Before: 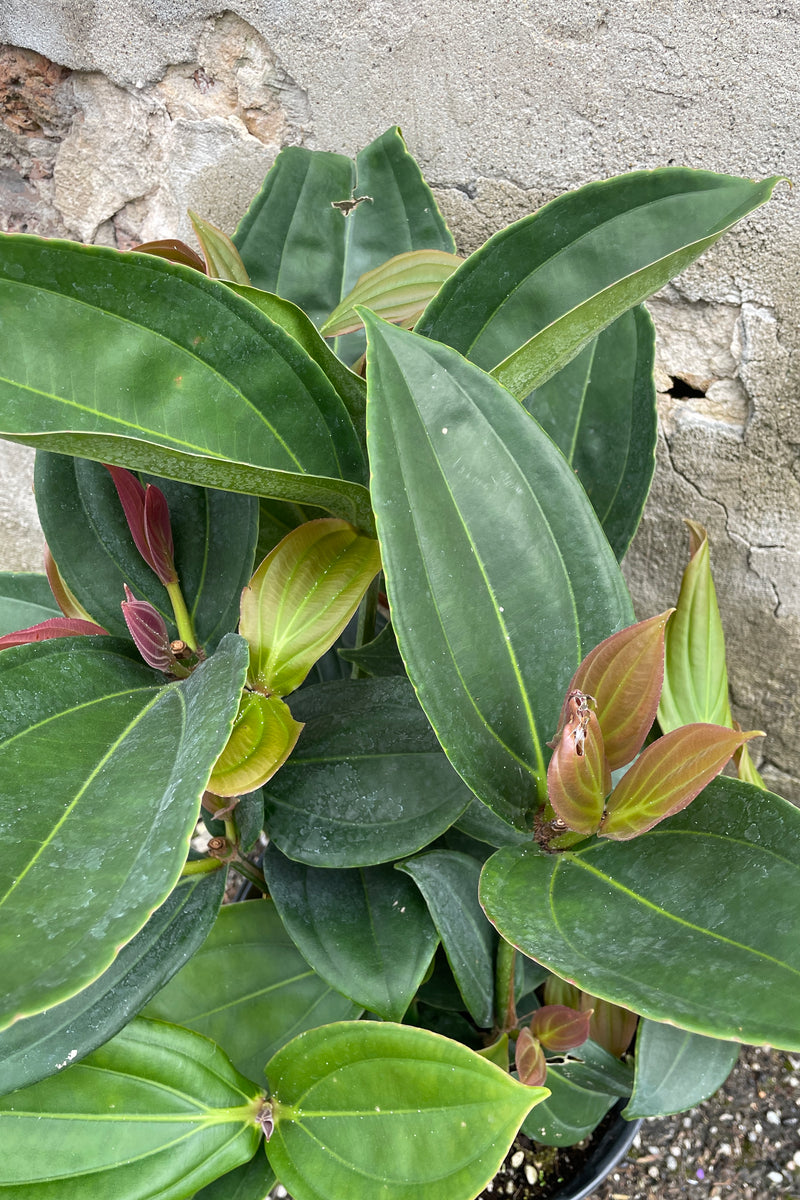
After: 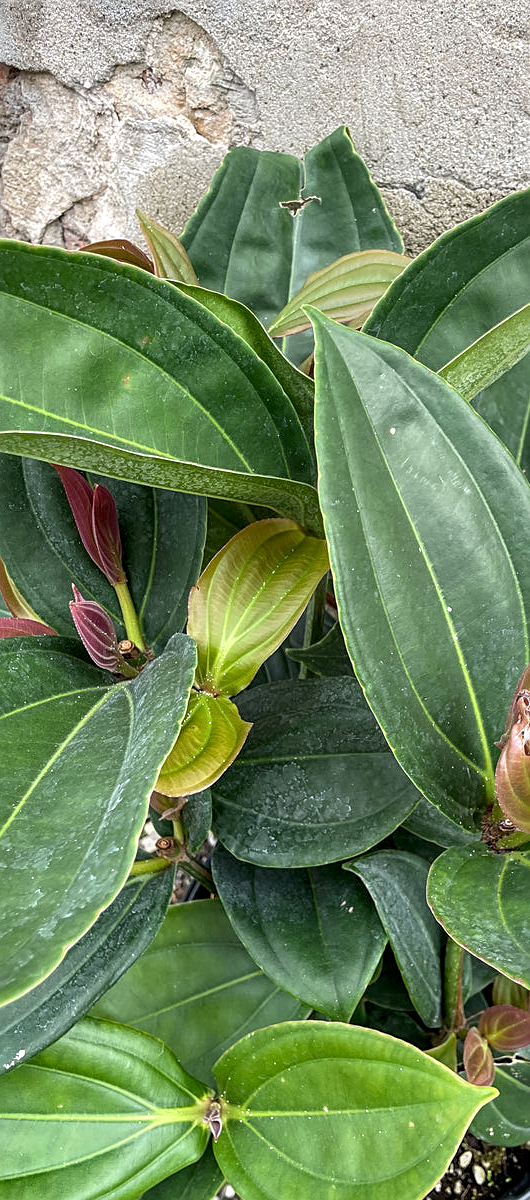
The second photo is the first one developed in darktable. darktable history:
sharpen: on, module defaults
crop and rotate: left 6.66%, right 27.049%
local contrast: detail 130%
